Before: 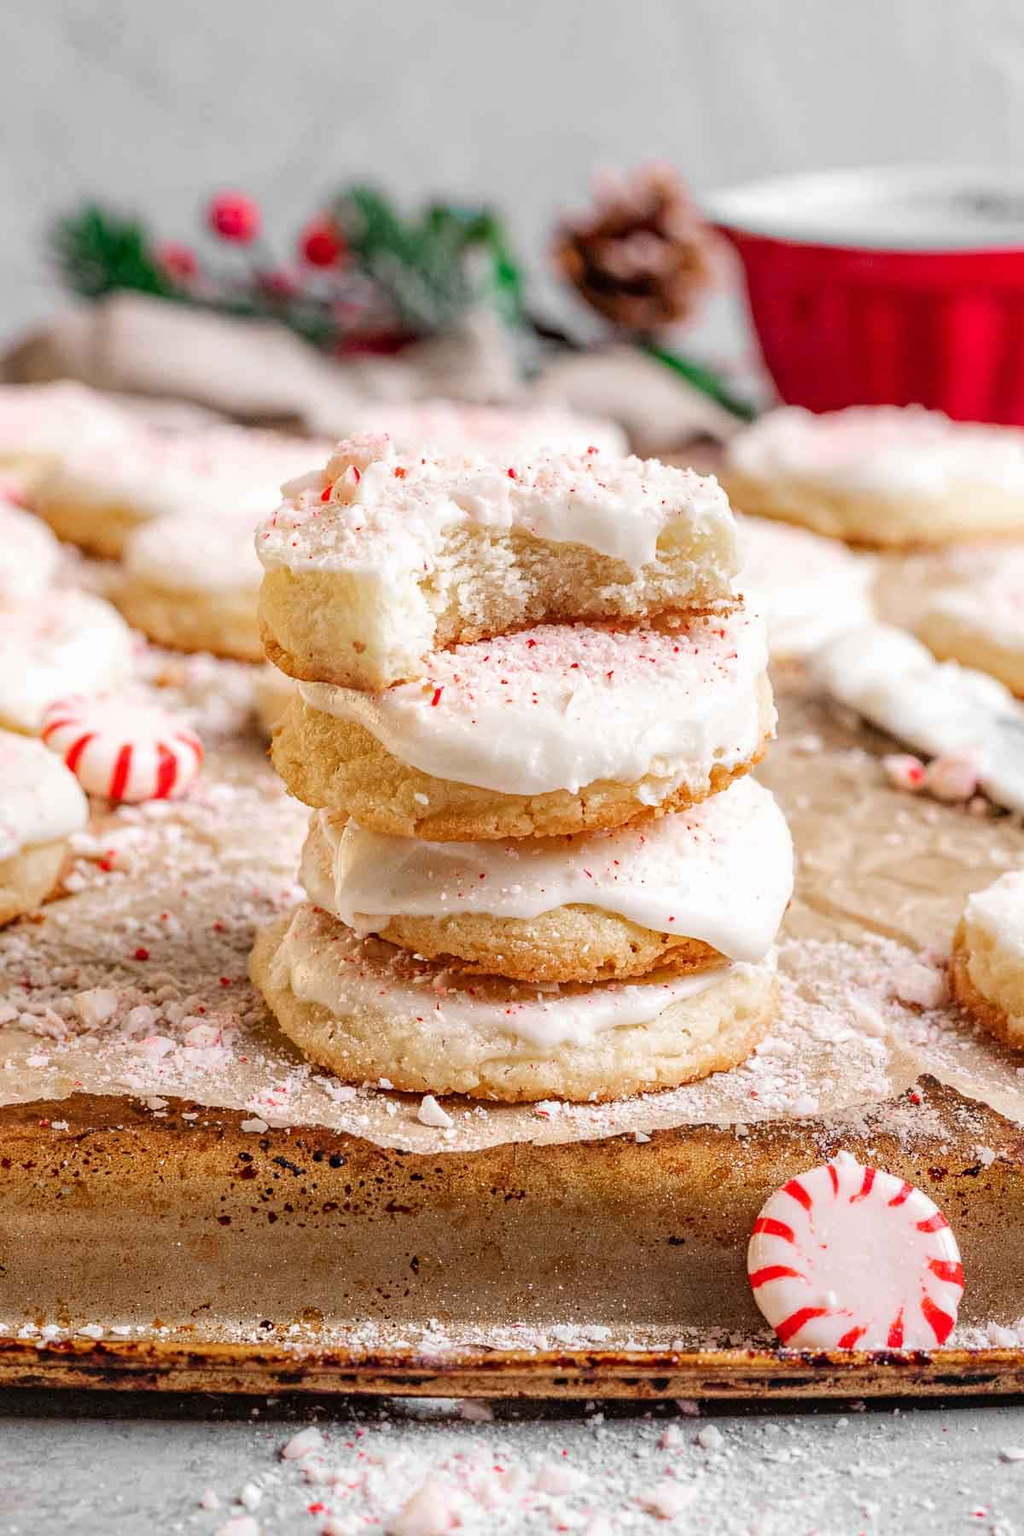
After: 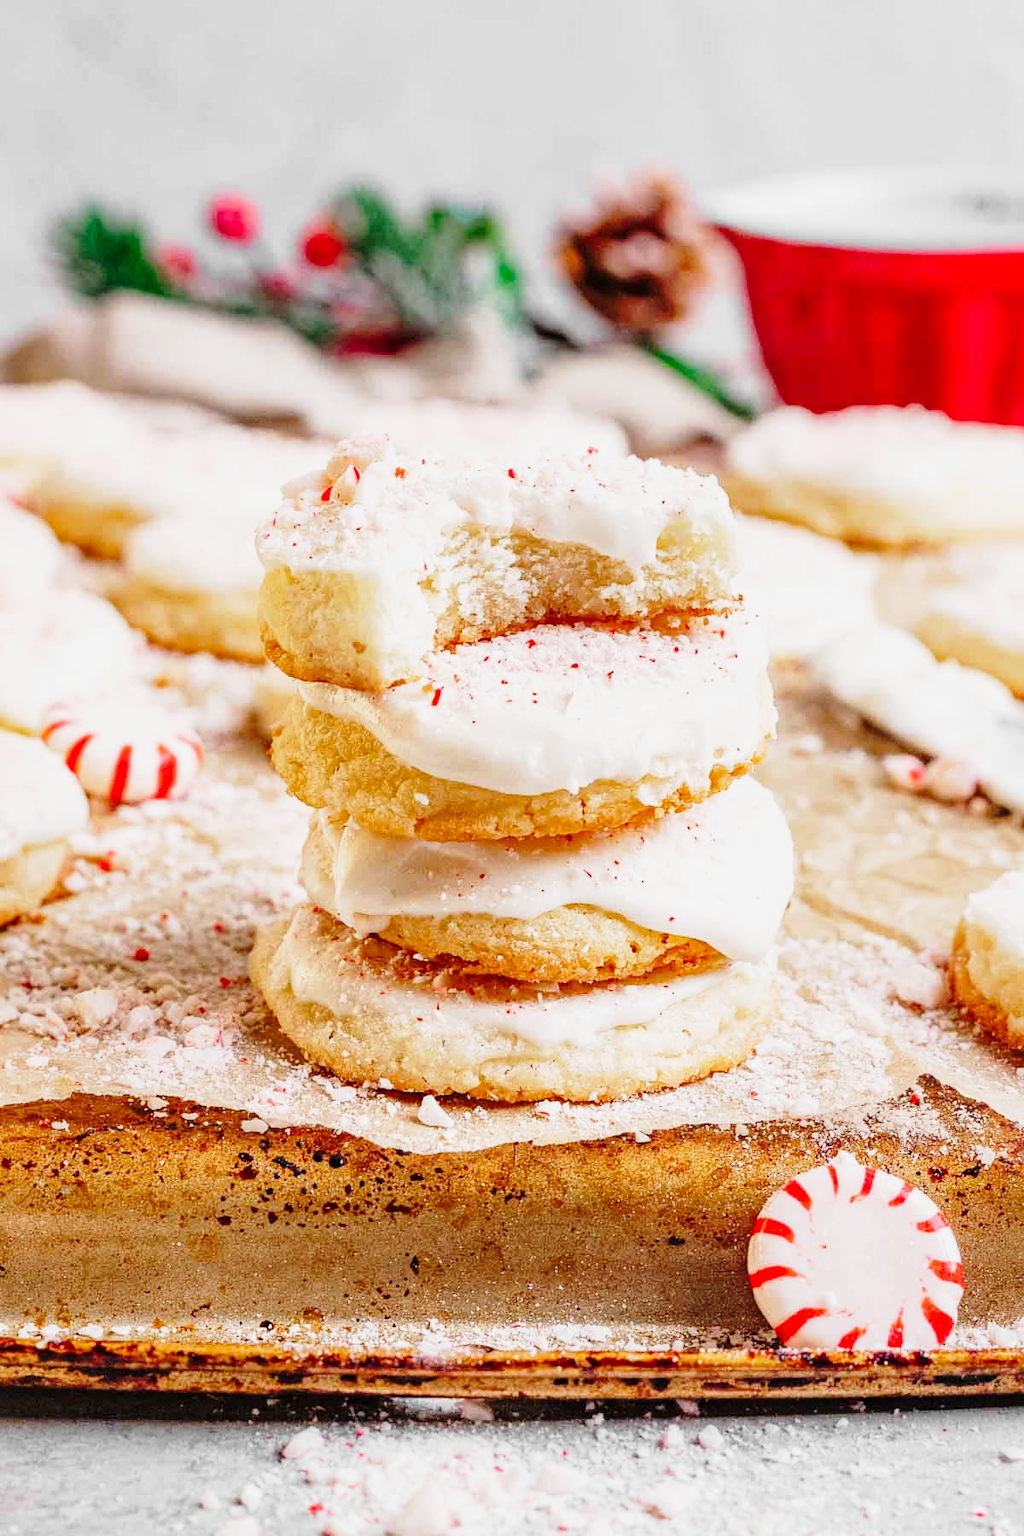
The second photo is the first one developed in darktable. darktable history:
shadows and highlights: shadows 25, white point adjustment -3, highlights -30
base curve: curves: ch0 [(0, 0) (0.028, 0.03) (0.121, 0.232) (0.46, 0.748) (0.859, 0.968) (1, 1)], preserve colors none
